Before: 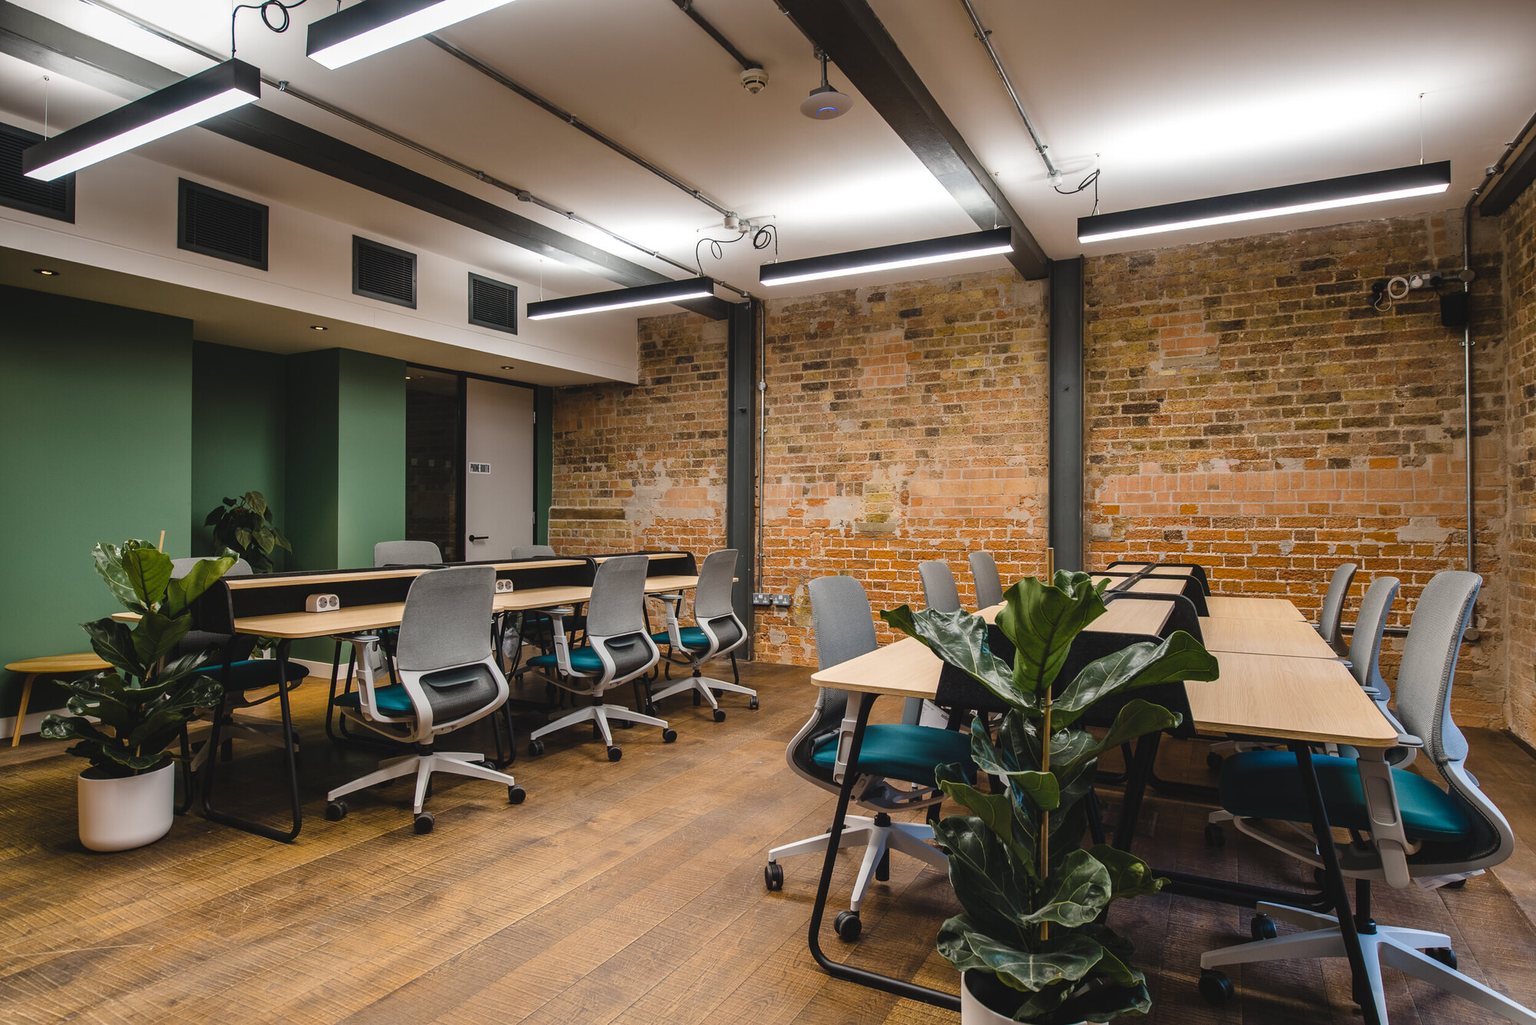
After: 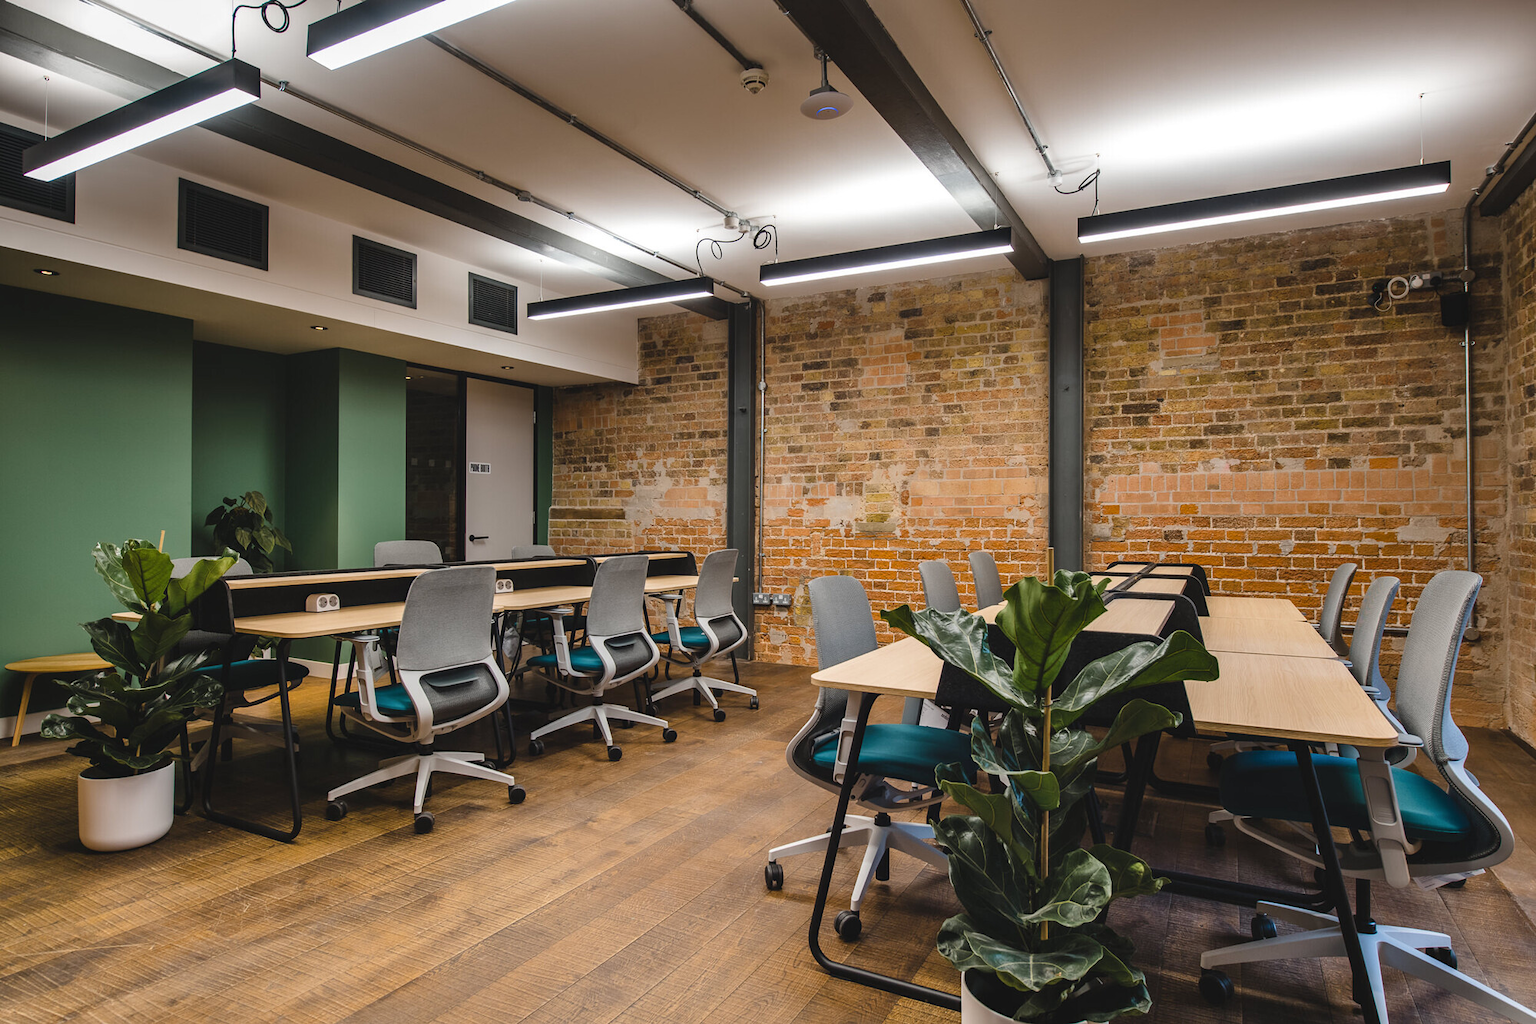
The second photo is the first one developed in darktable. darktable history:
shadows and highlights: shadows 33, highlights -45.97, compress 49.94%, soften with gaussian
